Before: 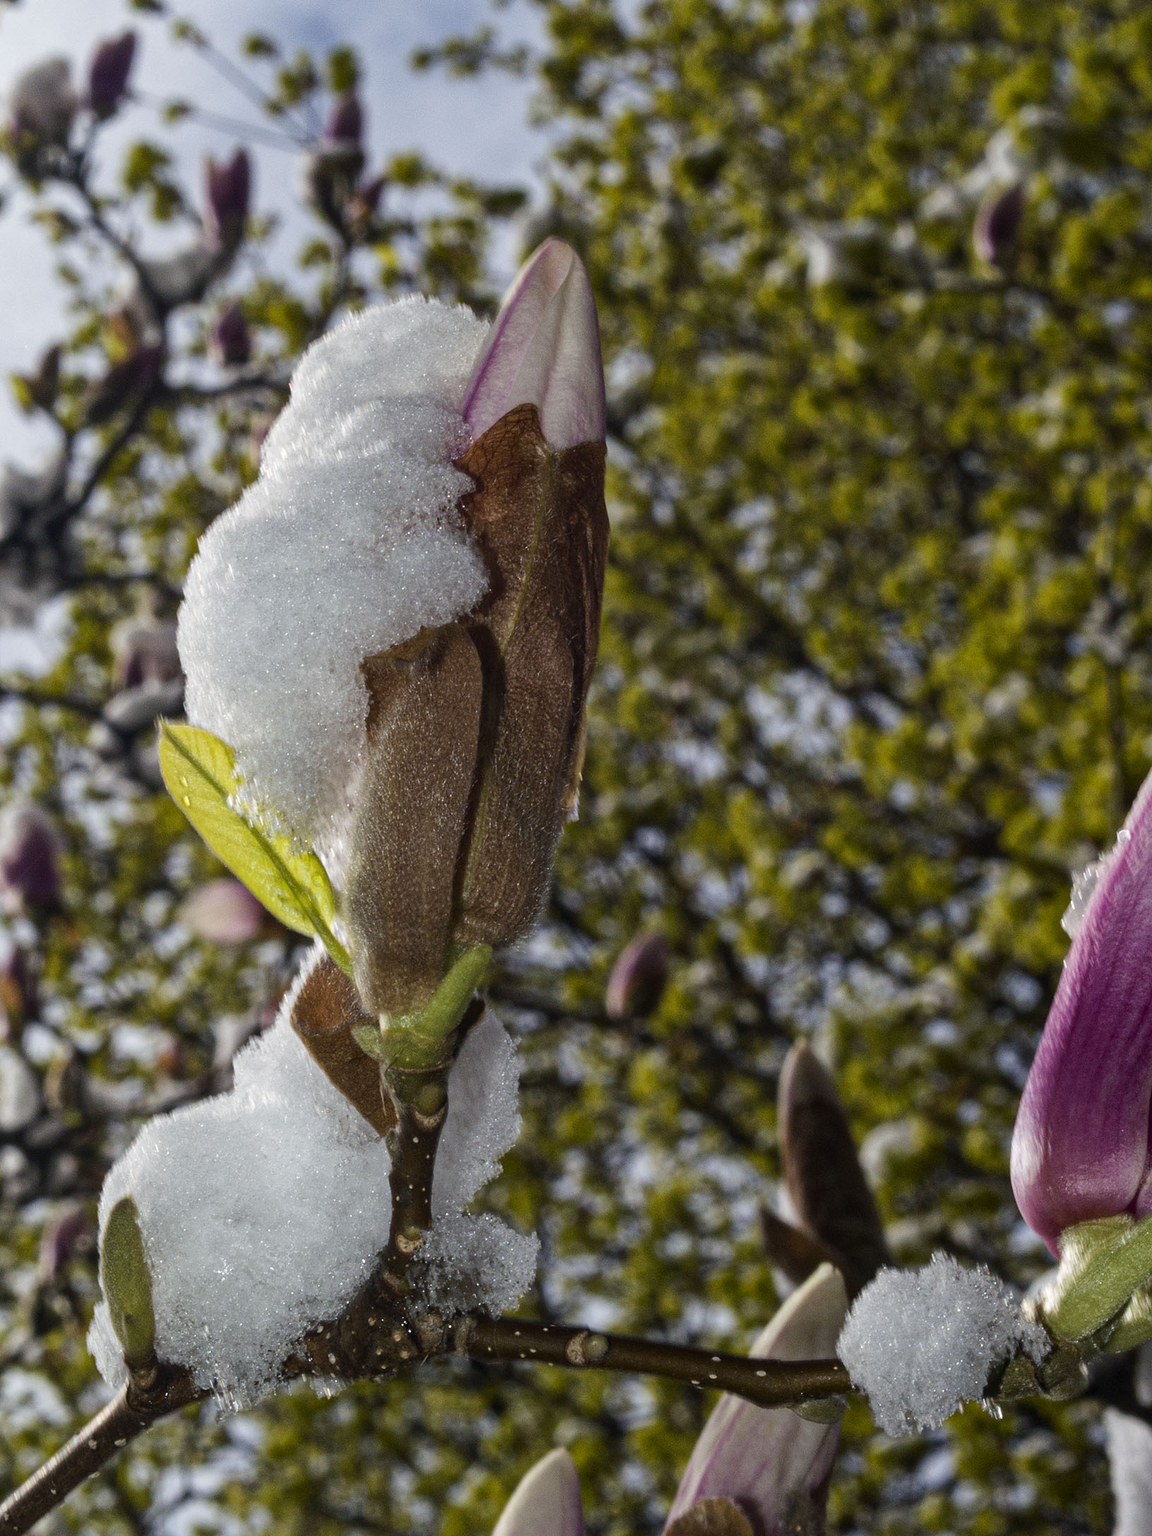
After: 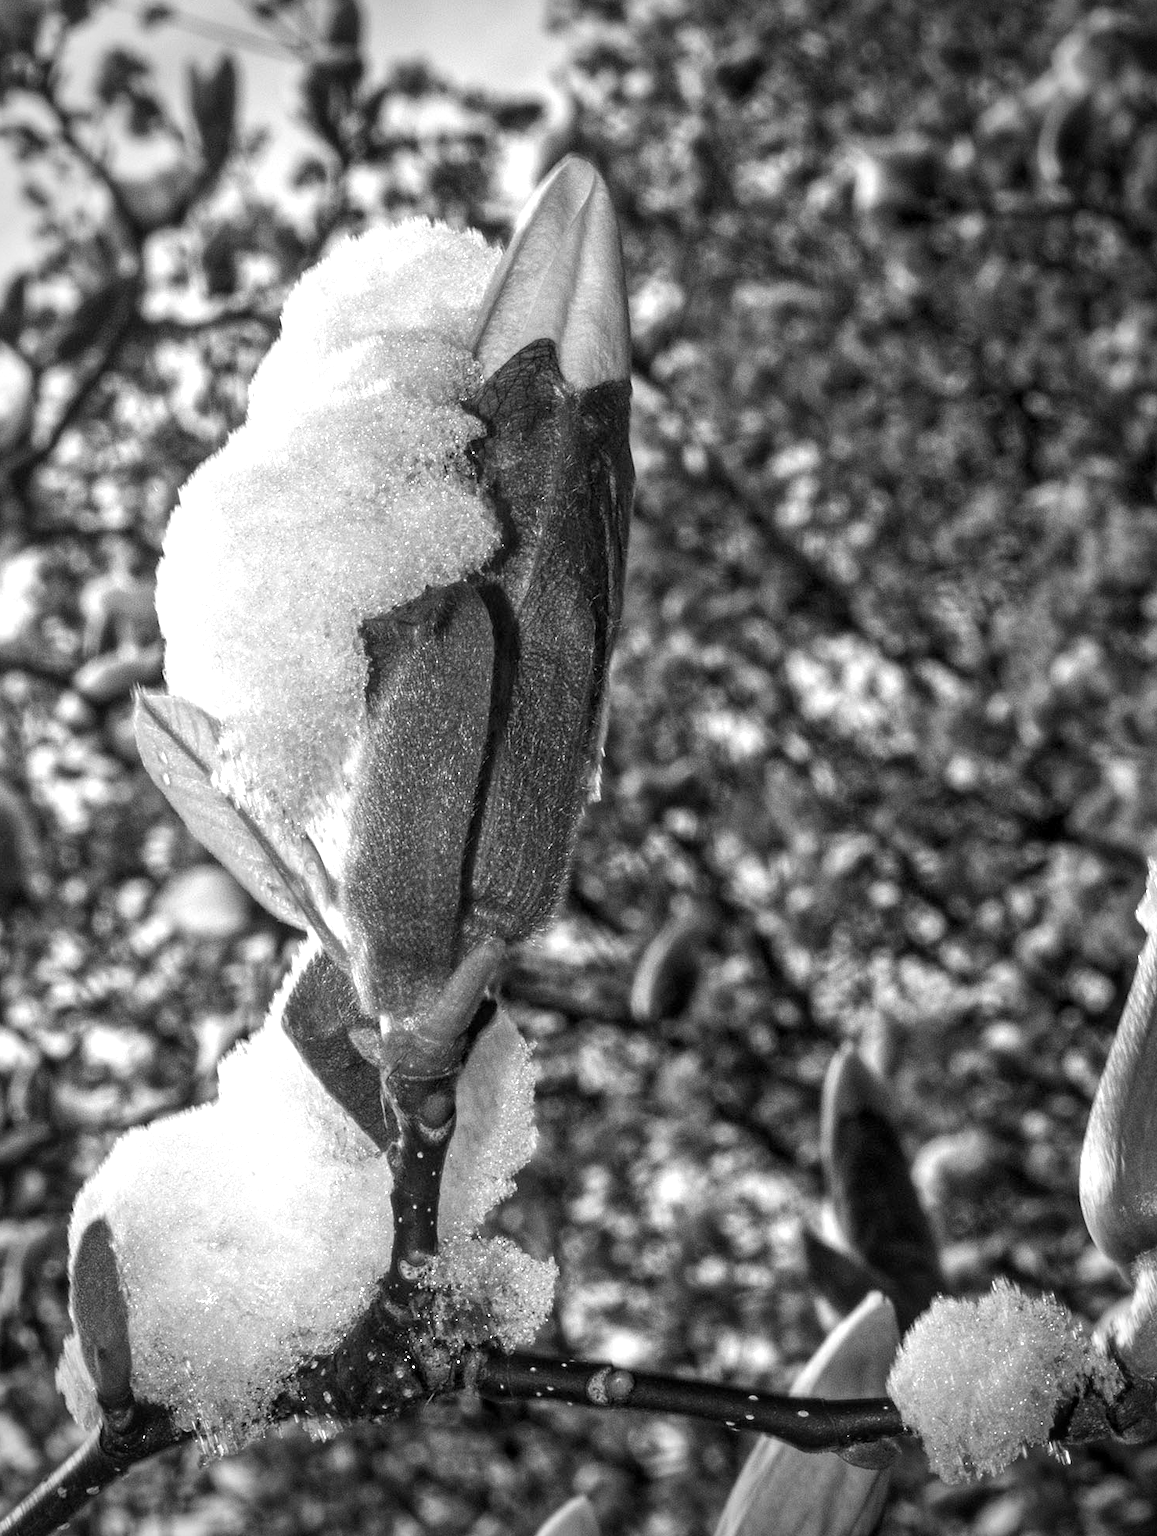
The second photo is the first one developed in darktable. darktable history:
sharpen: radius 5.333, amount 0.311, threshold 26.882
crop: left 3.215%, top 6.426%, right 6.129%, bottom 3.329%
vignetting: fall-off start 76.34%, fall-off radius 28.5%, width/height ratio 0.966
color calibration: output gray [0.253, 0.26, 0.487, 0], illuminant custom, x 0.368, y 0.373, temperature 4331.16 K
local contrast: on, module defaults
exposure: black level correction 0, exposure 1 EV, compensate highlight preservation false
